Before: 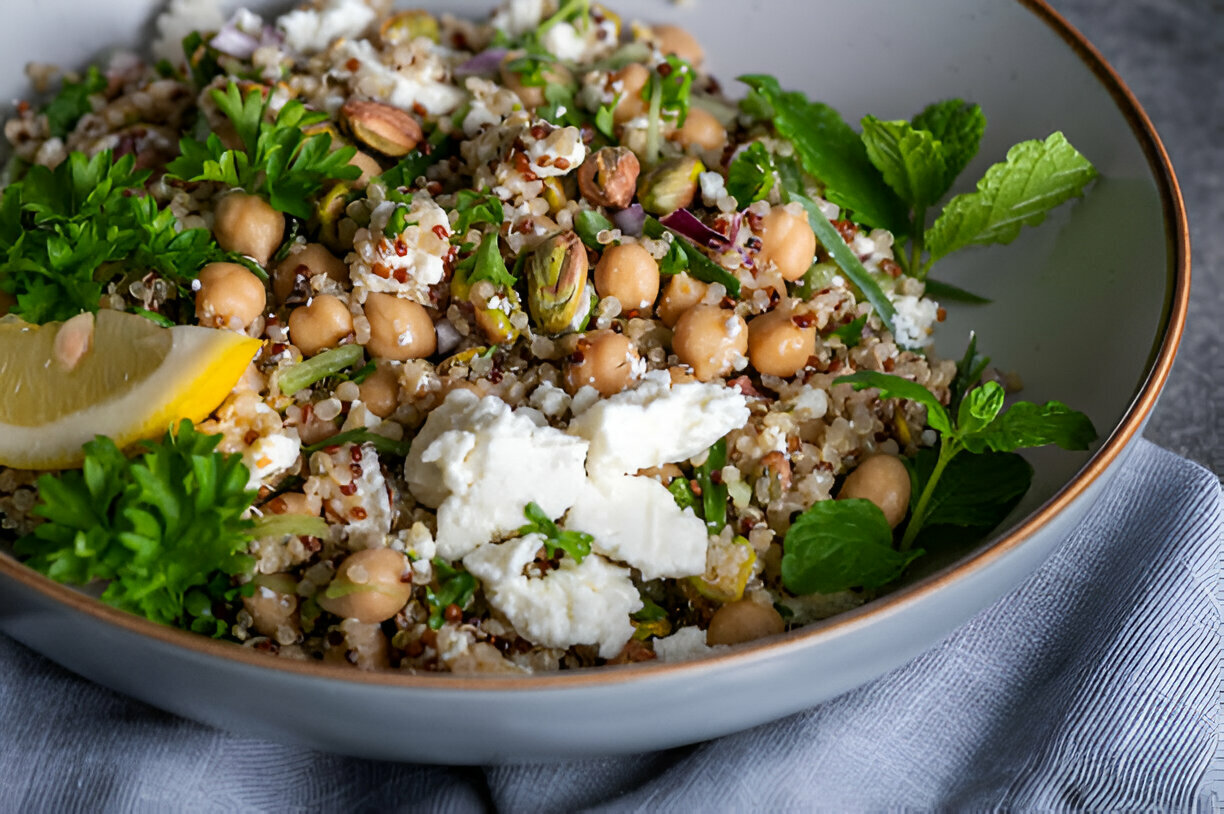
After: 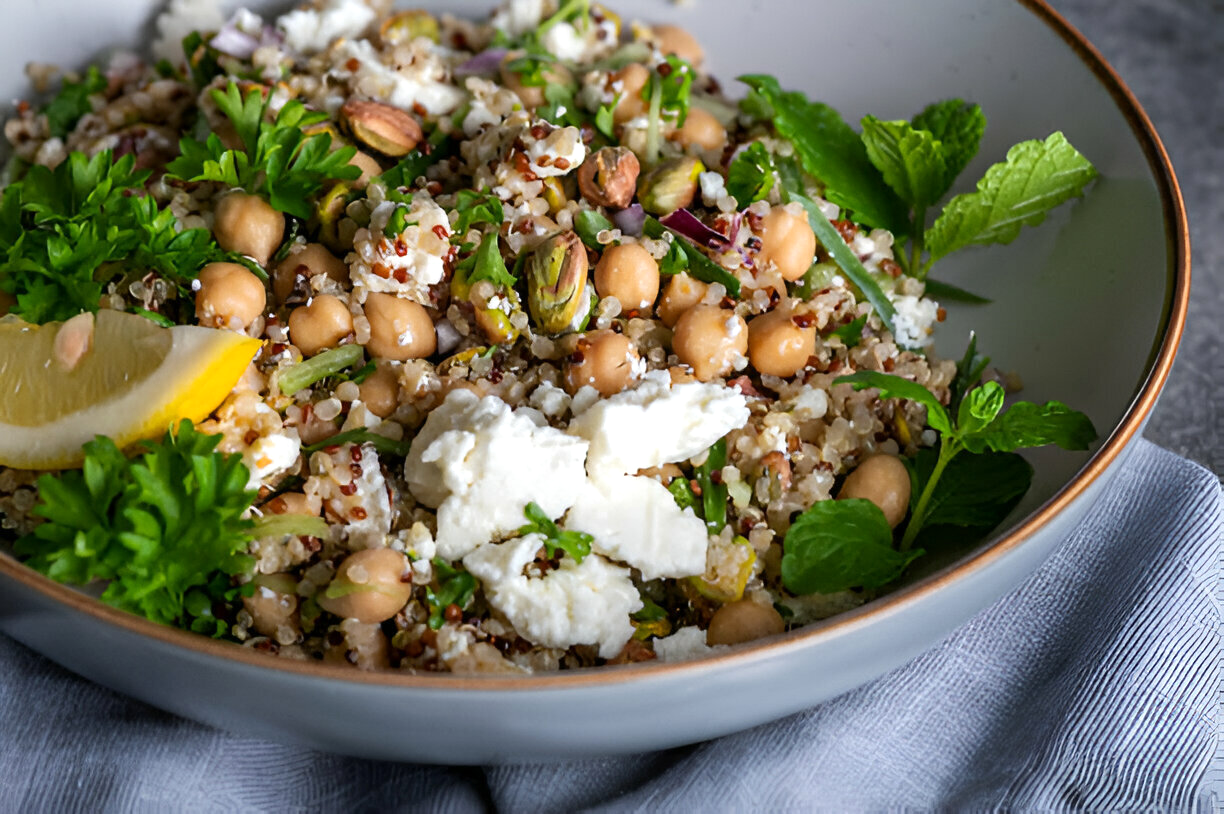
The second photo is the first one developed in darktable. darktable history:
exposure: exposure 0.171 EV, compensate highlight preservation false
